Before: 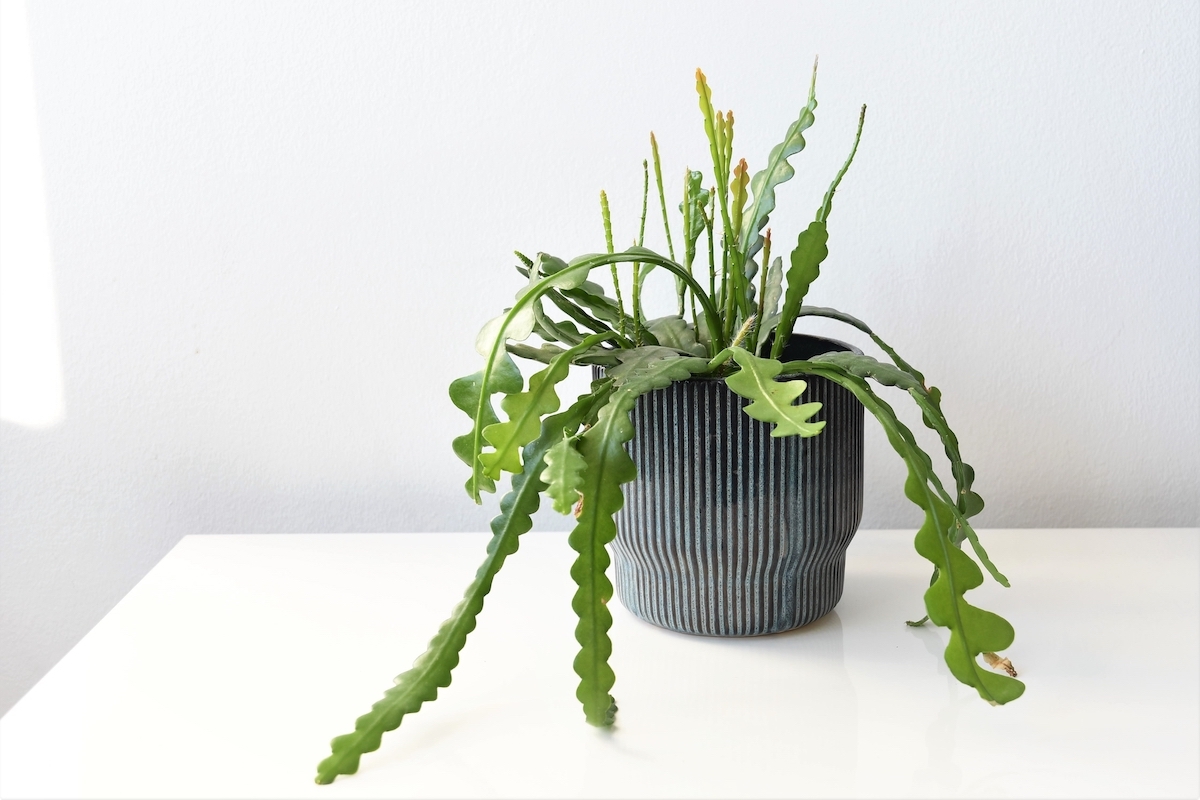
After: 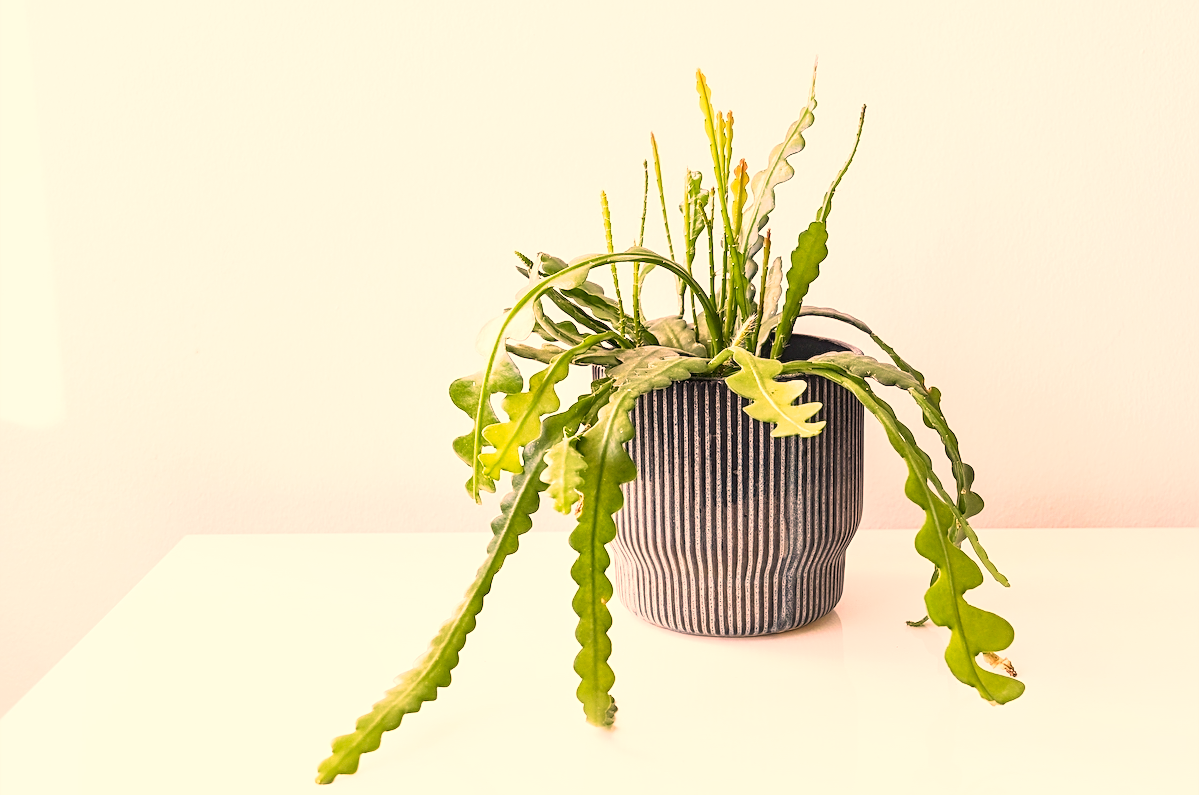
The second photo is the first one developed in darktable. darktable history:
crop: top 0.05%, bottom 0.16%
base curve: curves: ch0 [(0, 0) (0.579, 0.807) (1, 1)], preserve colors none
tone equalizer: edges refinement/feathering 500, mask exposure compensation -1.57 EV, preserve details no
color correction: highlights a* 22.58, highlights b* 21.83
sharpen: on, module defaults
local contrast: on, module defaults
exposure: black level correction 0.001, exposure 0.498 EV, compensate highlight preservation false
